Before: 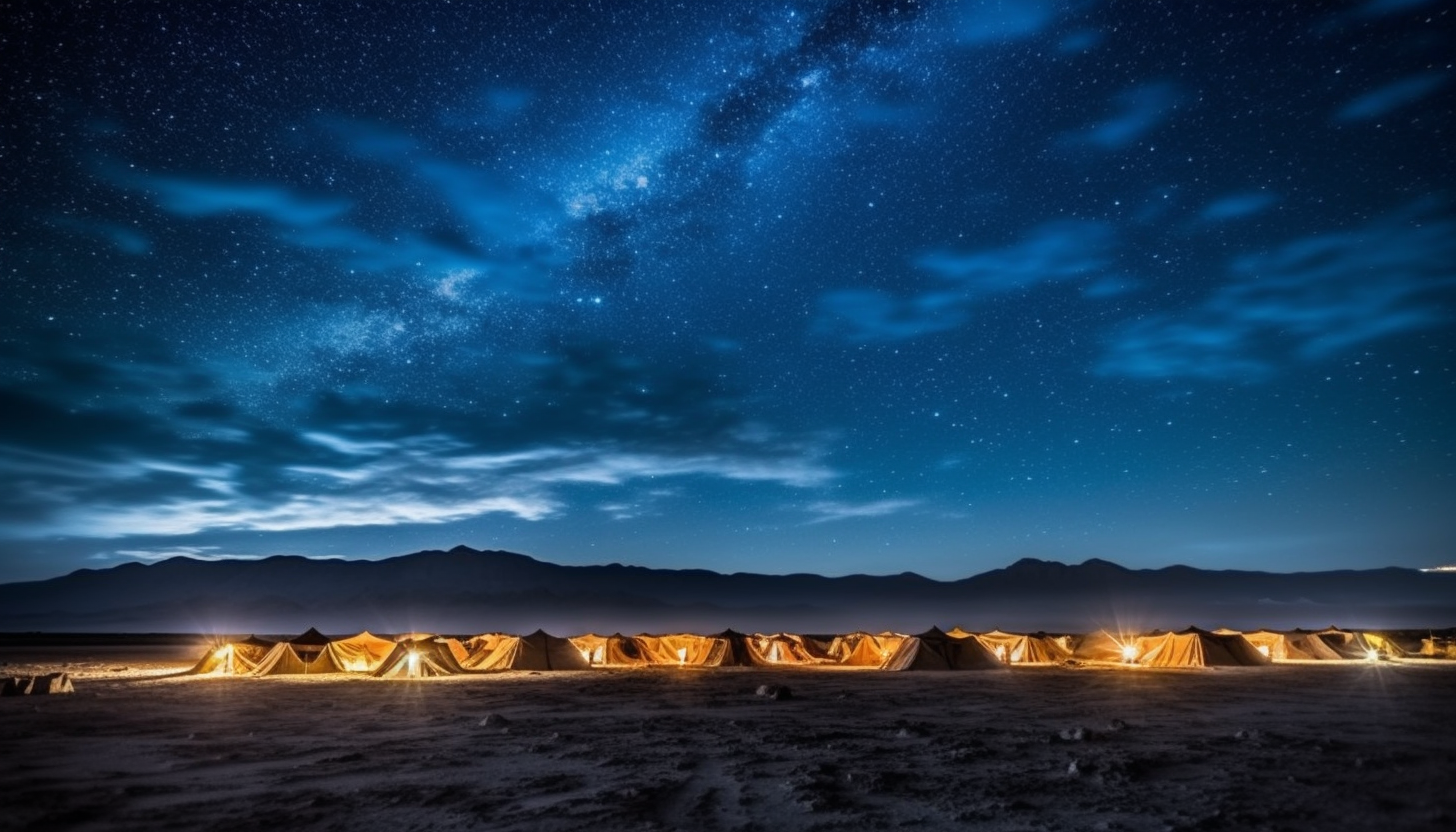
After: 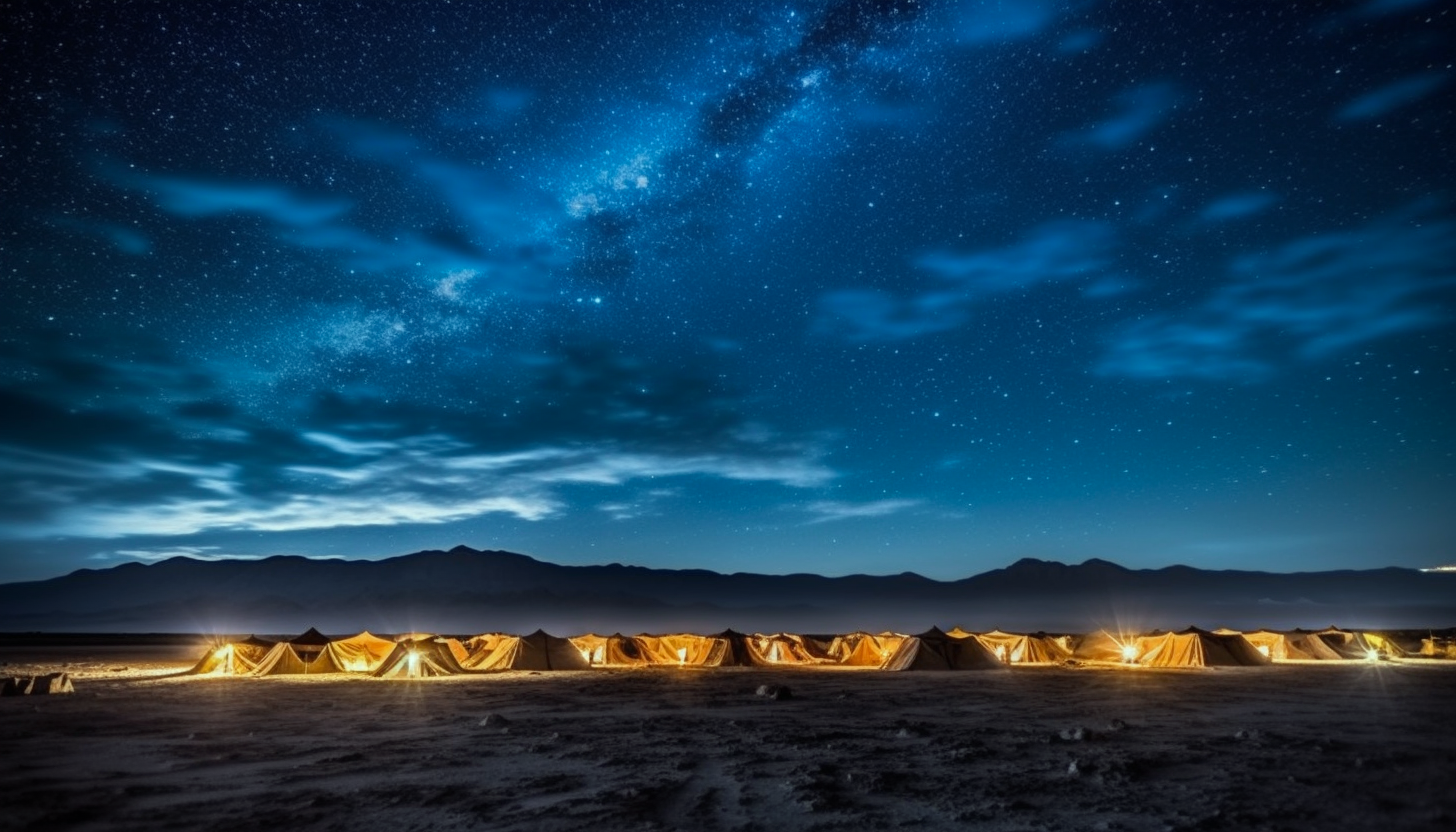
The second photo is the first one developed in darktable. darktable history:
color correction: highlights a* -8.01, highlights b* 3.72
